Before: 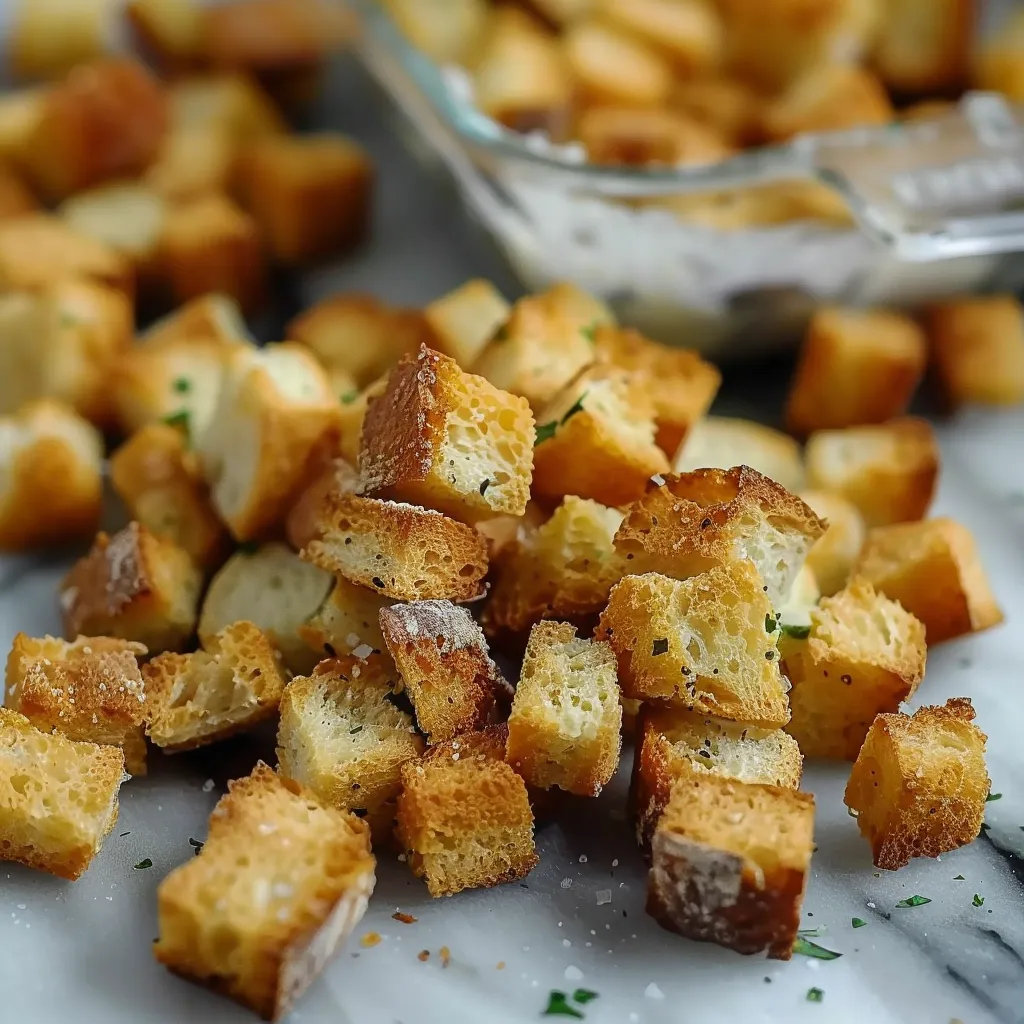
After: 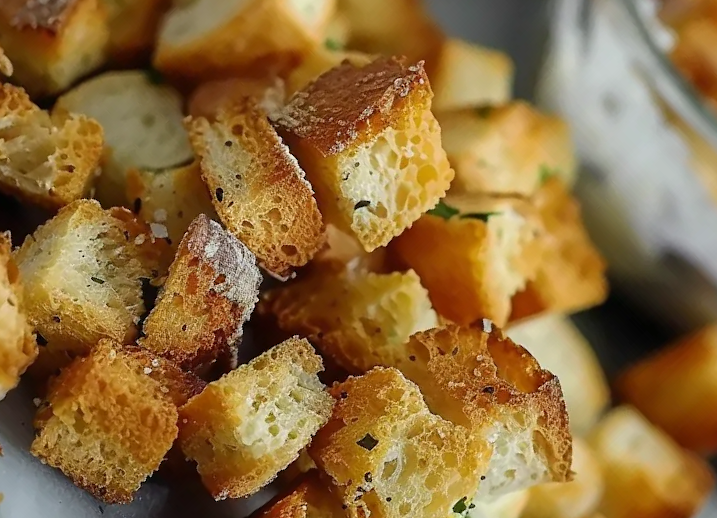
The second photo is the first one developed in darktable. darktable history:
crop and rotate: angle -46.25°, top 16.692%, right 0.974%, bottom 11.681%
